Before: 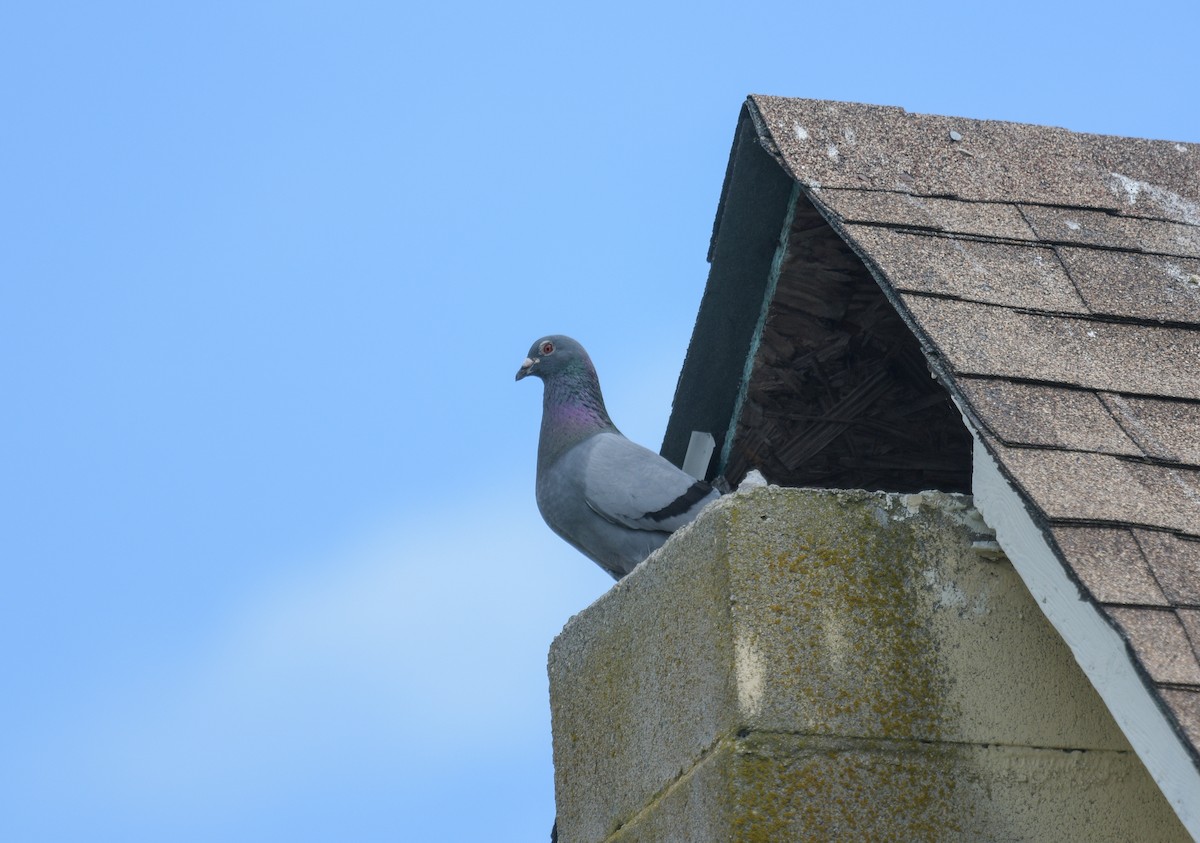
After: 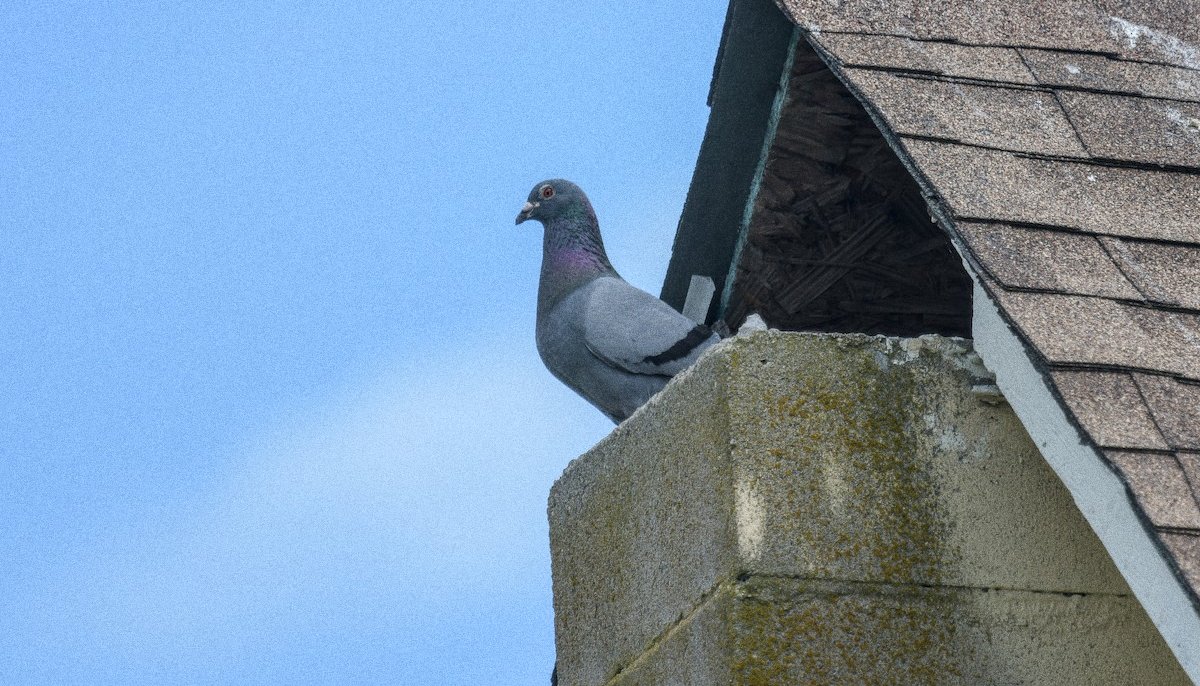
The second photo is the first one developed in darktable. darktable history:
crop and rotate: top 18.507%
local contrast: on, module defaults
grain: coarseness 11.82 ISO, strength 36.67%, mid-tones bias 74.17%
